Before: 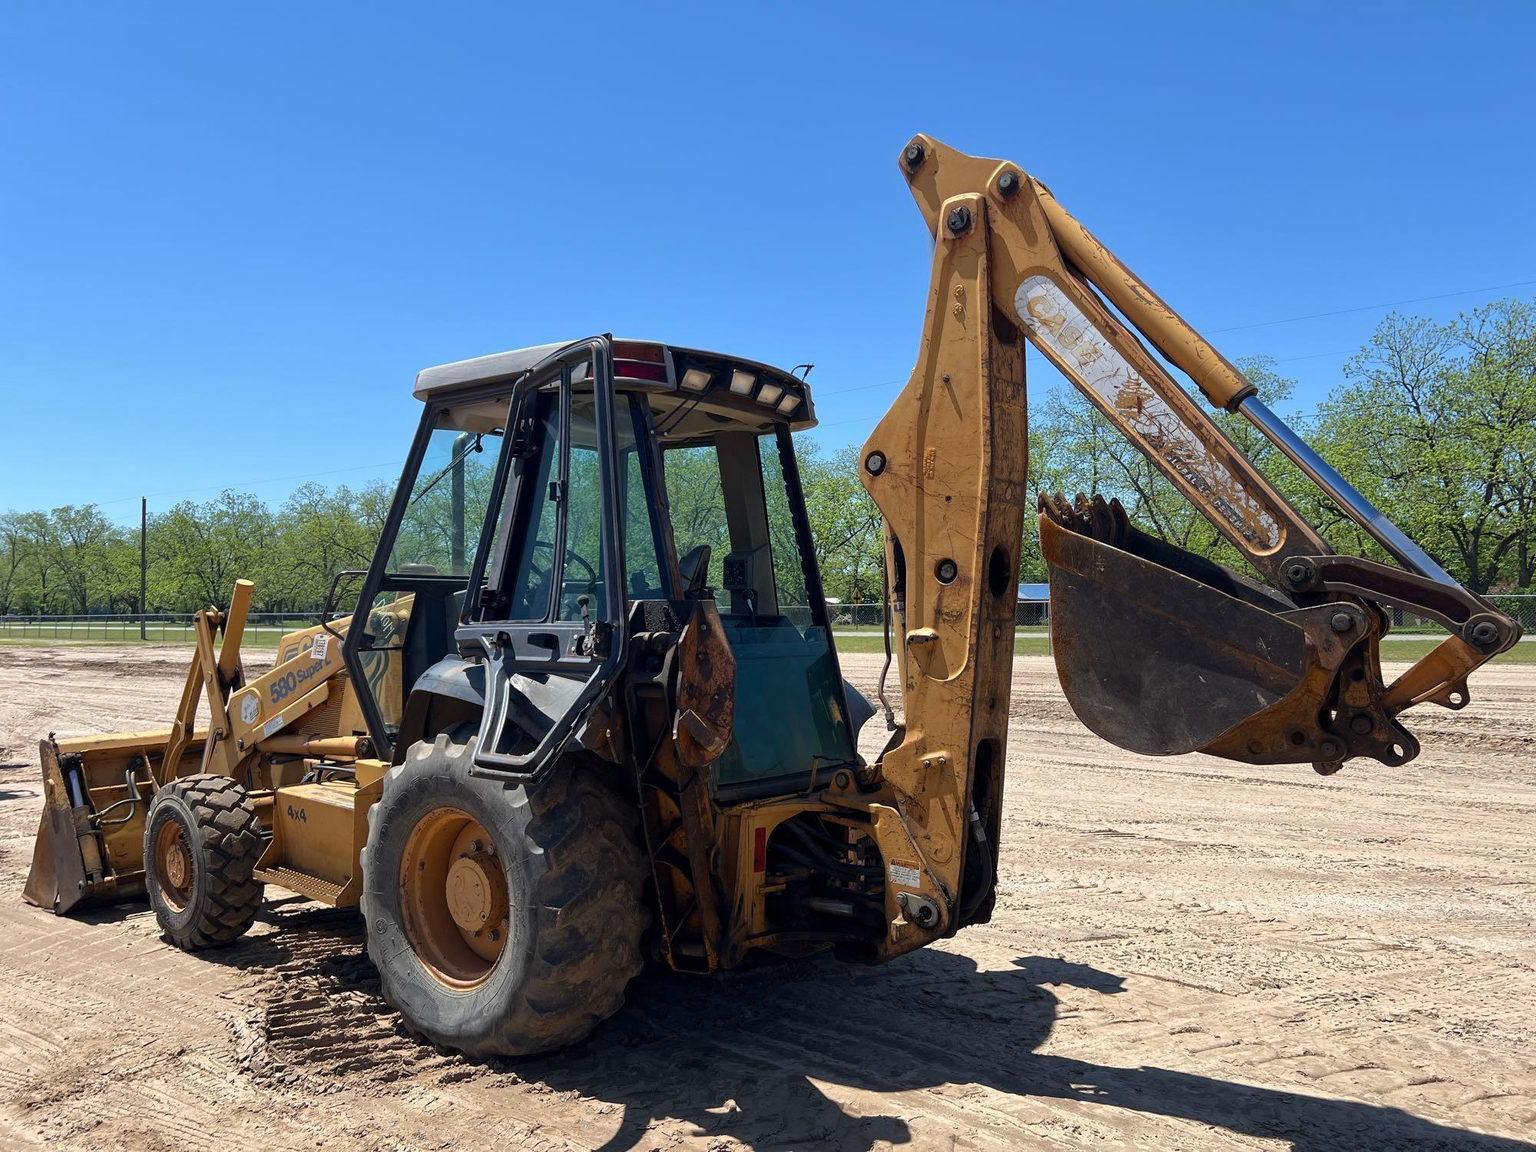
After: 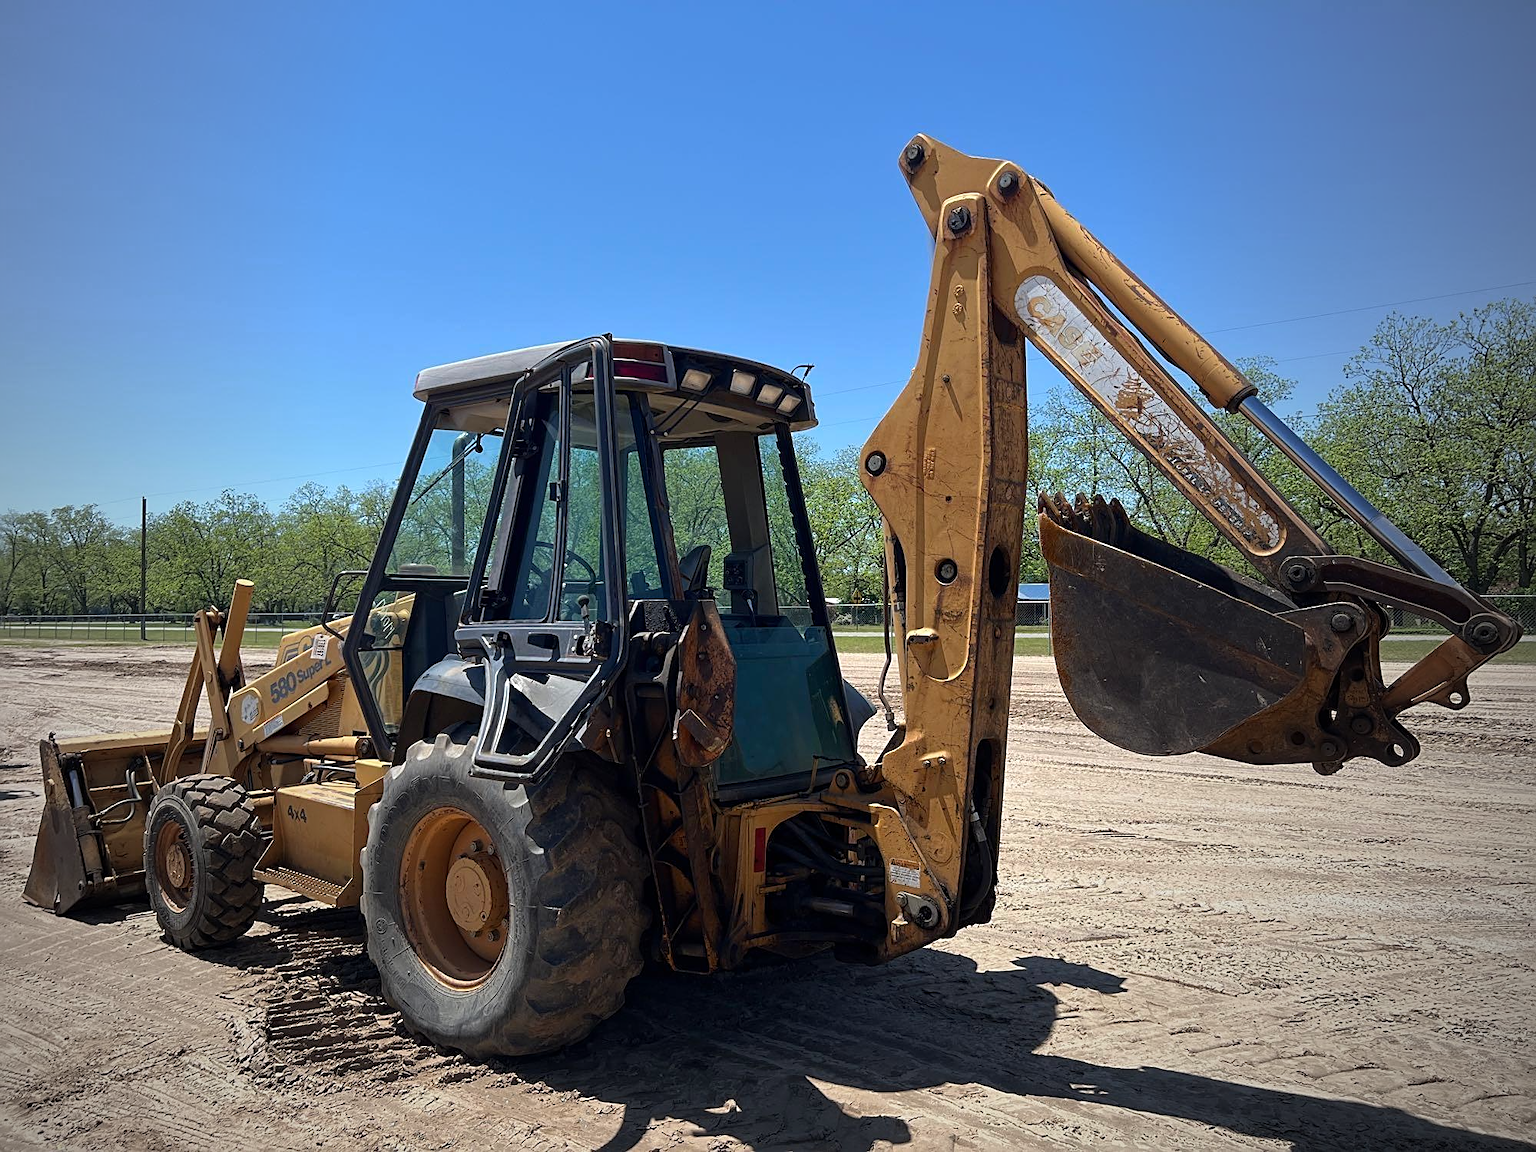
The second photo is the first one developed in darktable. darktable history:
vignetting: fall-off start 72.14%, fall-off radius 108.07%, brightness -0.713, saturation -0.488, center (-0.054, -0.359), width/height ratio 0.729
sharpen: on, module defaults
tone equalizer: on, module defaults
